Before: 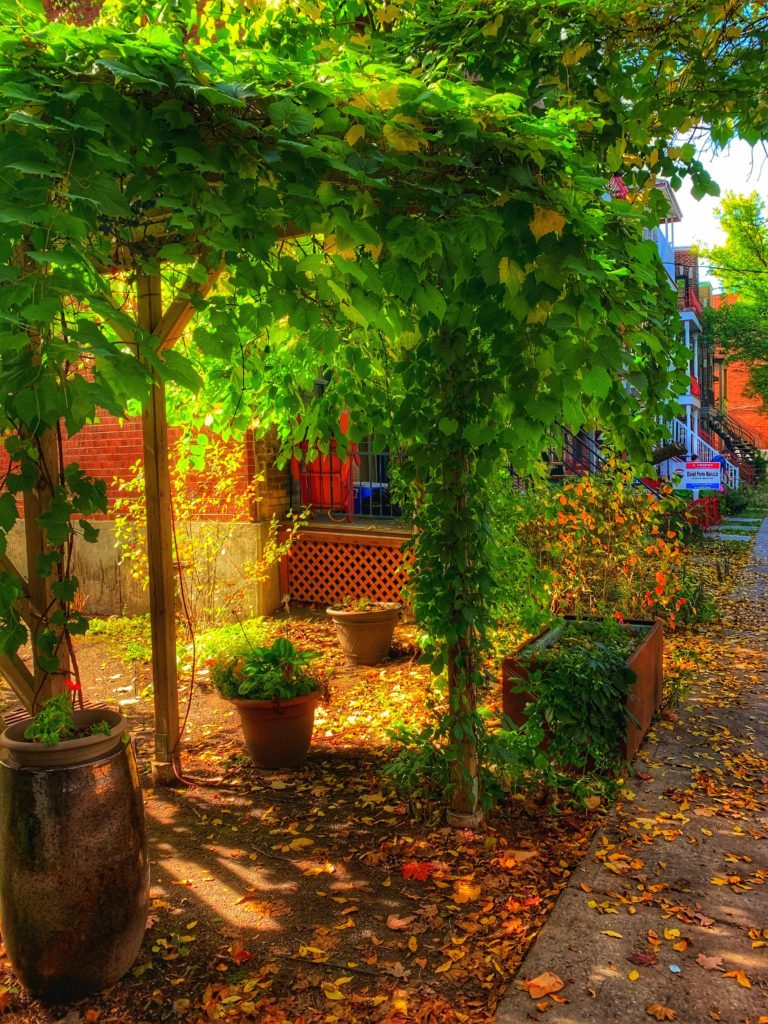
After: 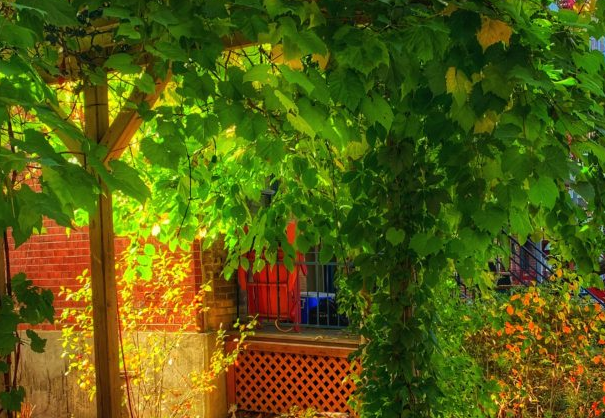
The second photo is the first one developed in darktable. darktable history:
crop: left 6.933%, top 18.599%, right 14.271%, bottom 39.652%
